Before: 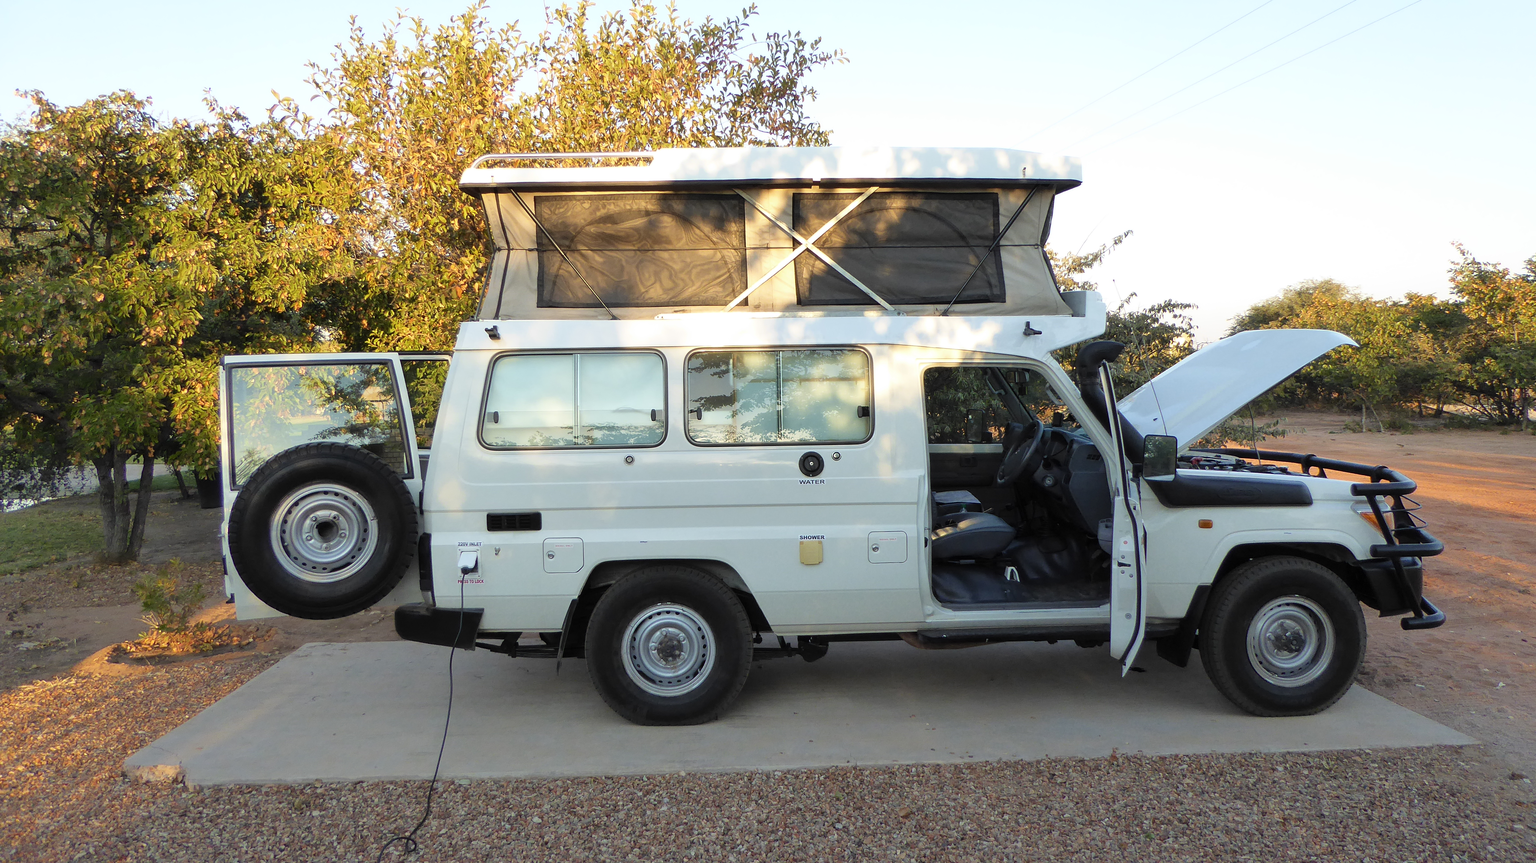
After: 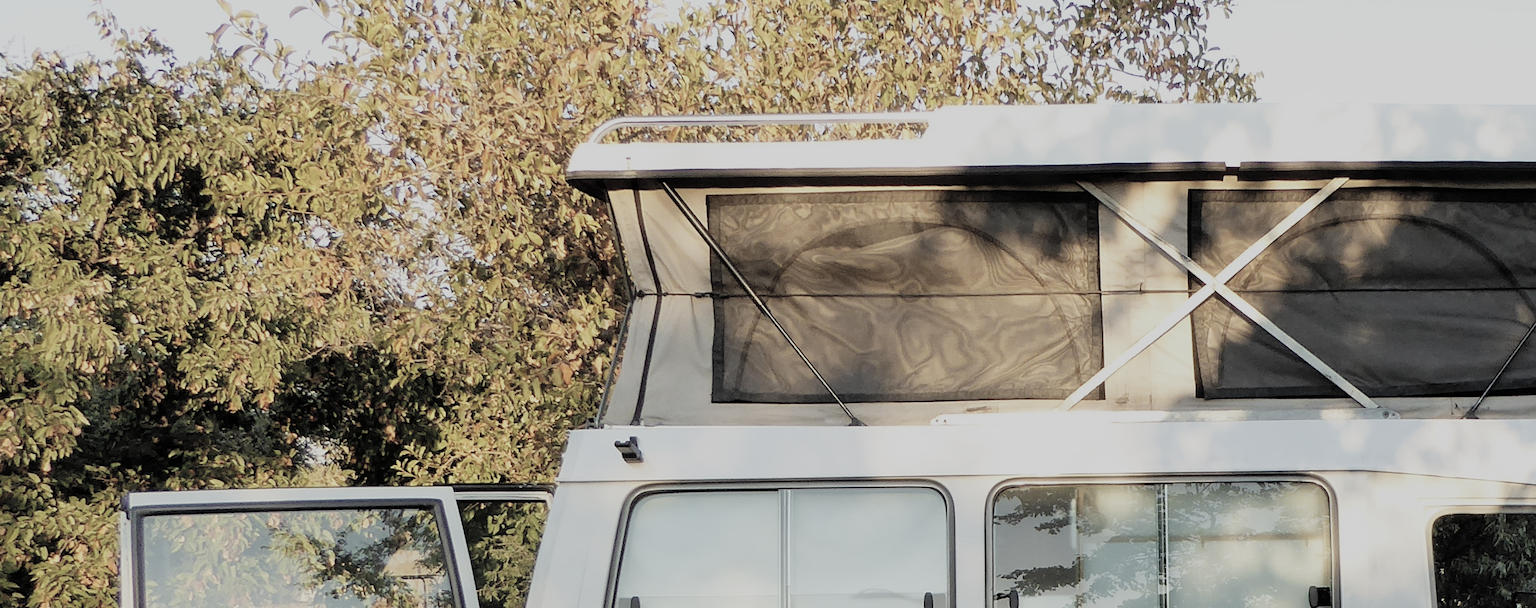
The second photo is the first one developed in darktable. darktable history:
filmic rgb: middle gray luminance 29%, black relative exposure -10.3 EV, white relative exposure 5.5 EV, threshold 6 EV, target black luminance 0%, hardness 3.95, latitude 2.04%, contrast 1.132, highlights saturation mix 5%, shadows ↔ highlights balance 15.11%, preserve chrominance no, color science v3 (2019), use custom middle-gray values true, iterations of high-quality reconstruction 0, enable highlight reconstruction true
contrast brightness saturation: brightness 0.18, saturation -0.5
crop: left 10.121%, top 10.631%, right 36.218%, bottom 51.526%
